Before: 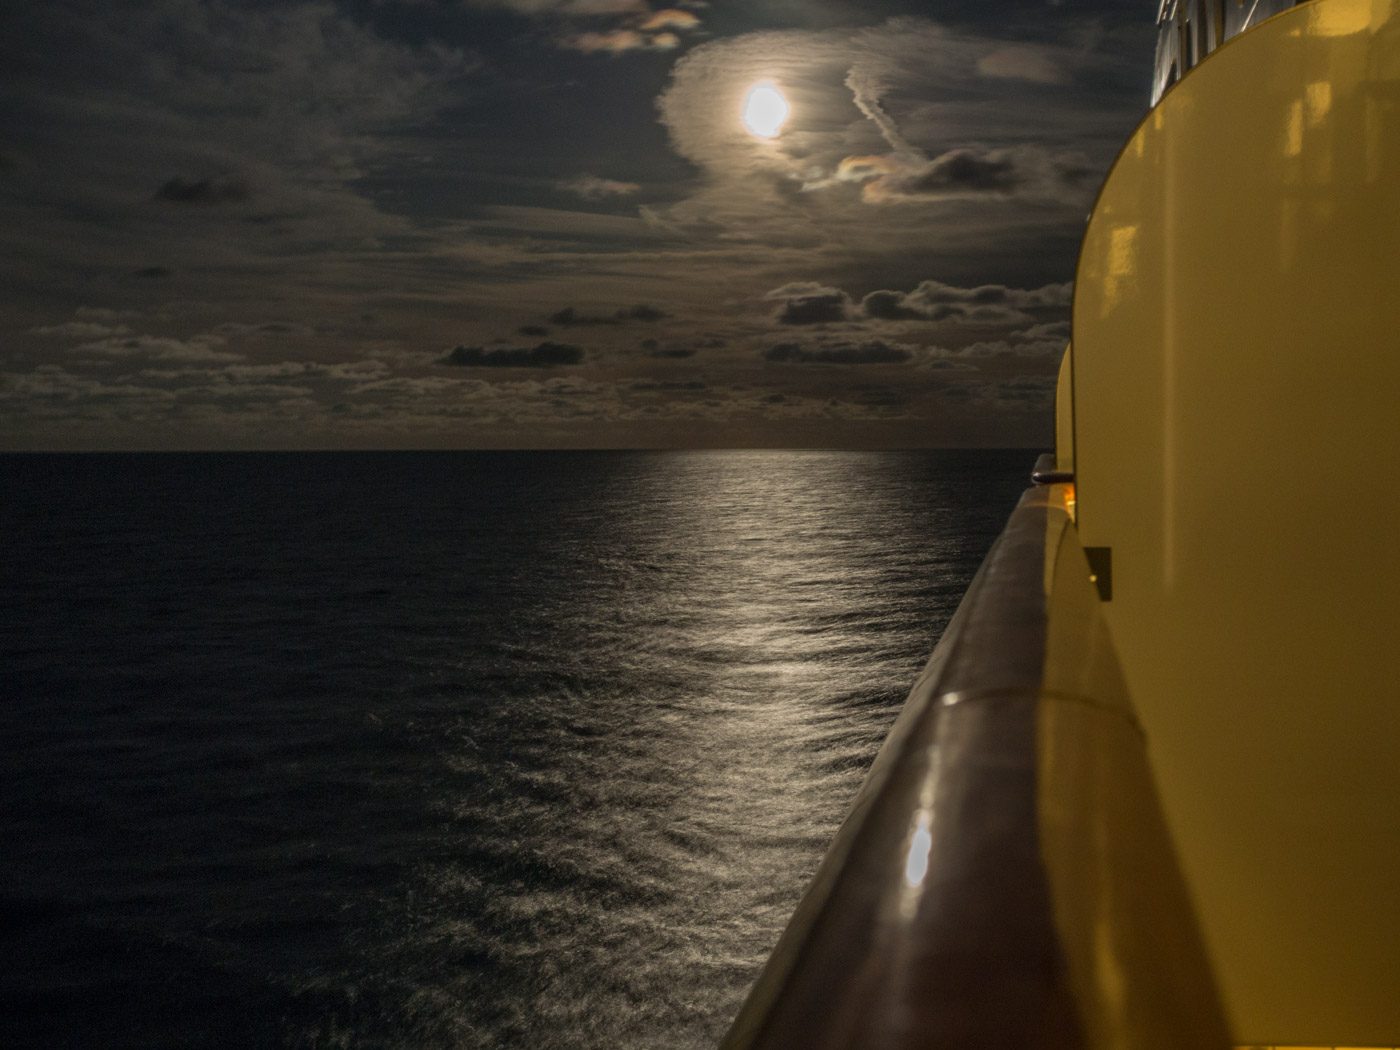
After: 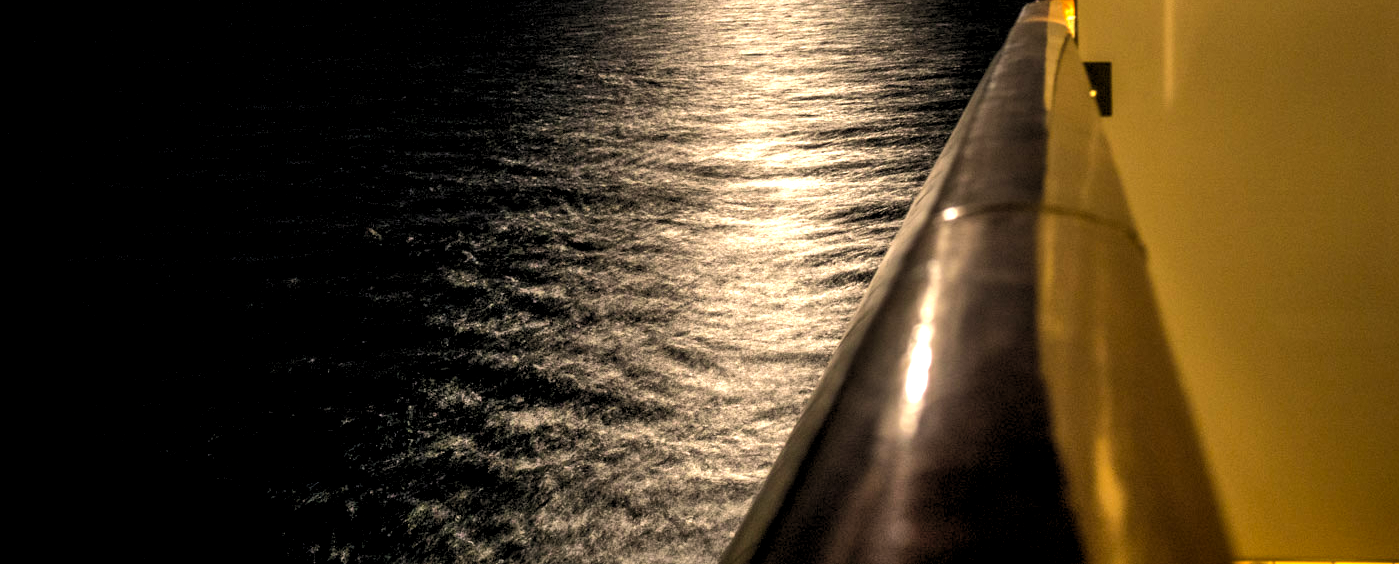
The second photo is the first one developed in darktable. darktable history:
rgb levels: levels [[0.01, 0.419, 0.839], [0, 0.5, 1], [0, 0.5, 1]]
color correction: highlights a* 5.81, highlights b* 4.84
crop and rotate: top 46.237%
velvia: strength 10%
shadows and highlights: shadows color adjustment 97.66%, soften with gaussian
tone equalizer: -8 EV -0.75 EV, -7 EV -0.7 EV, -6 EV -0.6 EV, -5 EV -0.4 EV, -3 EV 0.4 EV, -2 EV 0.6 EV, -1 EV 0.7 EV, +0 EV 0.75 EV, edges refinement/feathering 500, mask exposure compensation -1.57 EV, preserve details no
exposure: black level correction 0.001, exposure 0.955 EV, compensate exposure bias true, compensate highlight preservation false
